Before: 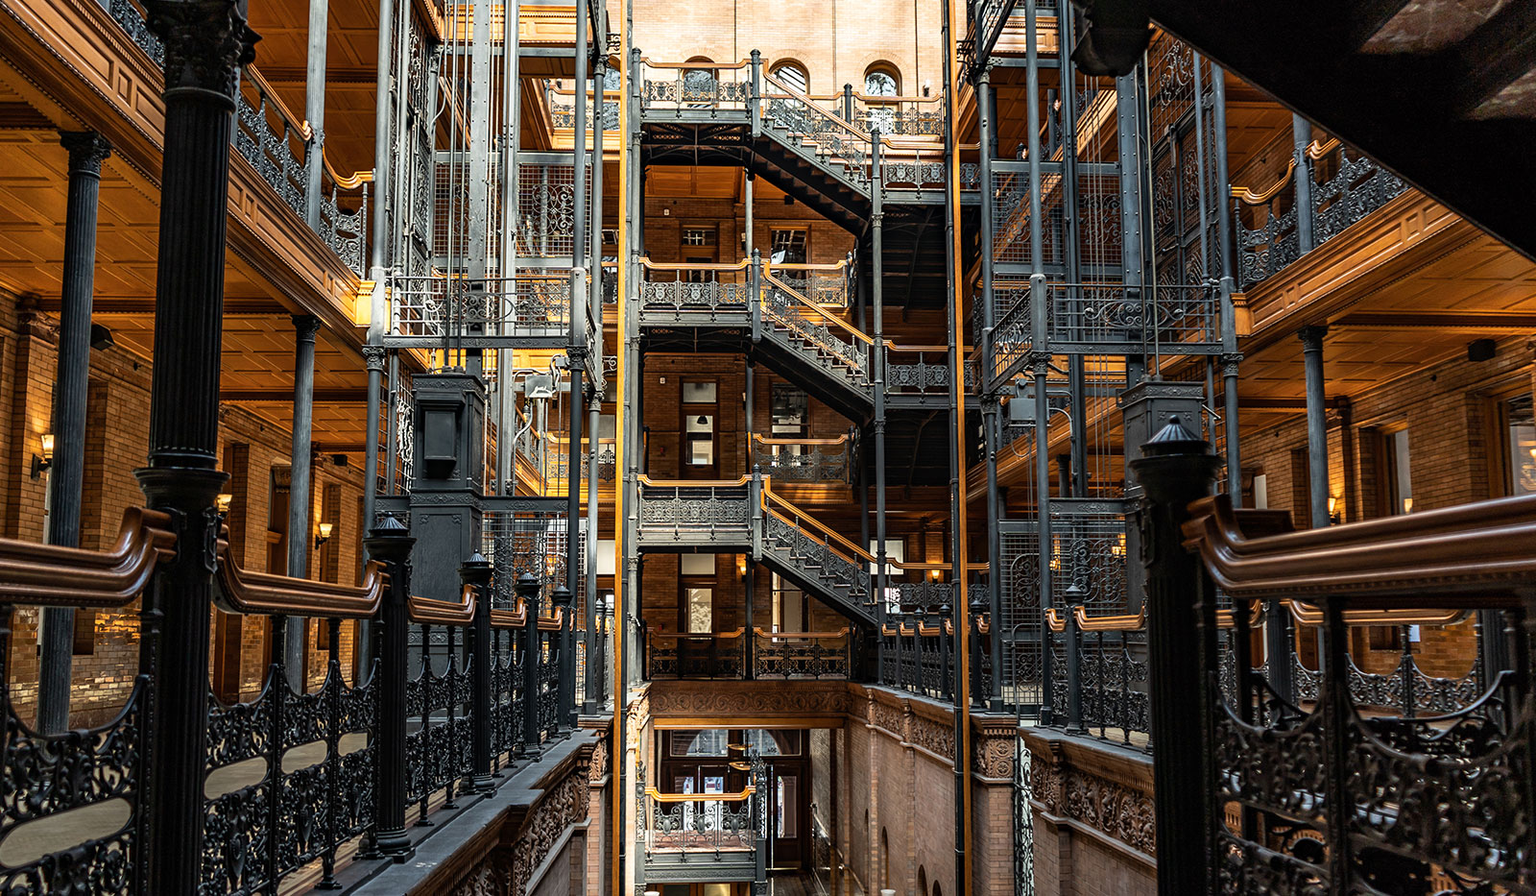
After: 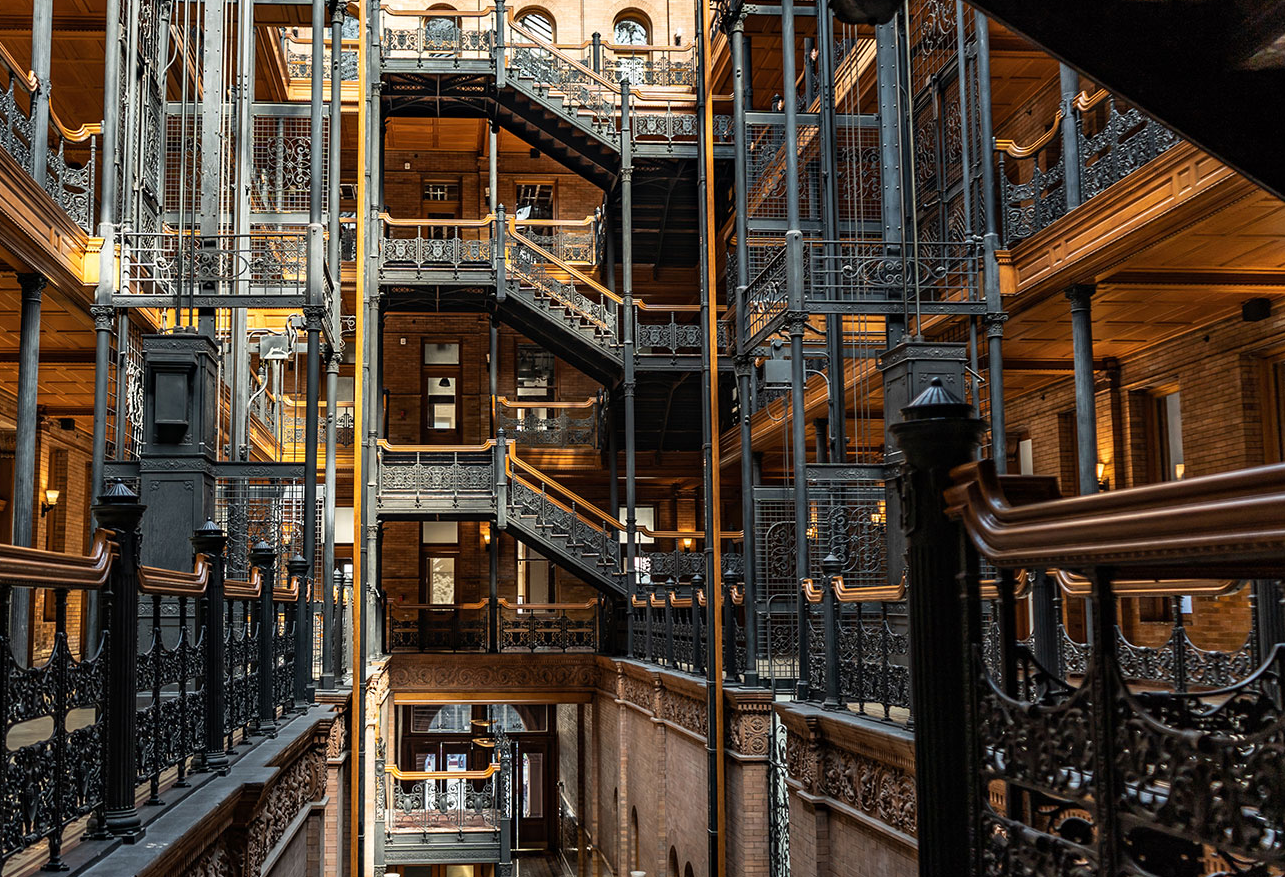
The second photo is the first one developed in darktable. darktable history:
crop and rotate: left 17.986%, top 5.926%, right 1.681%
